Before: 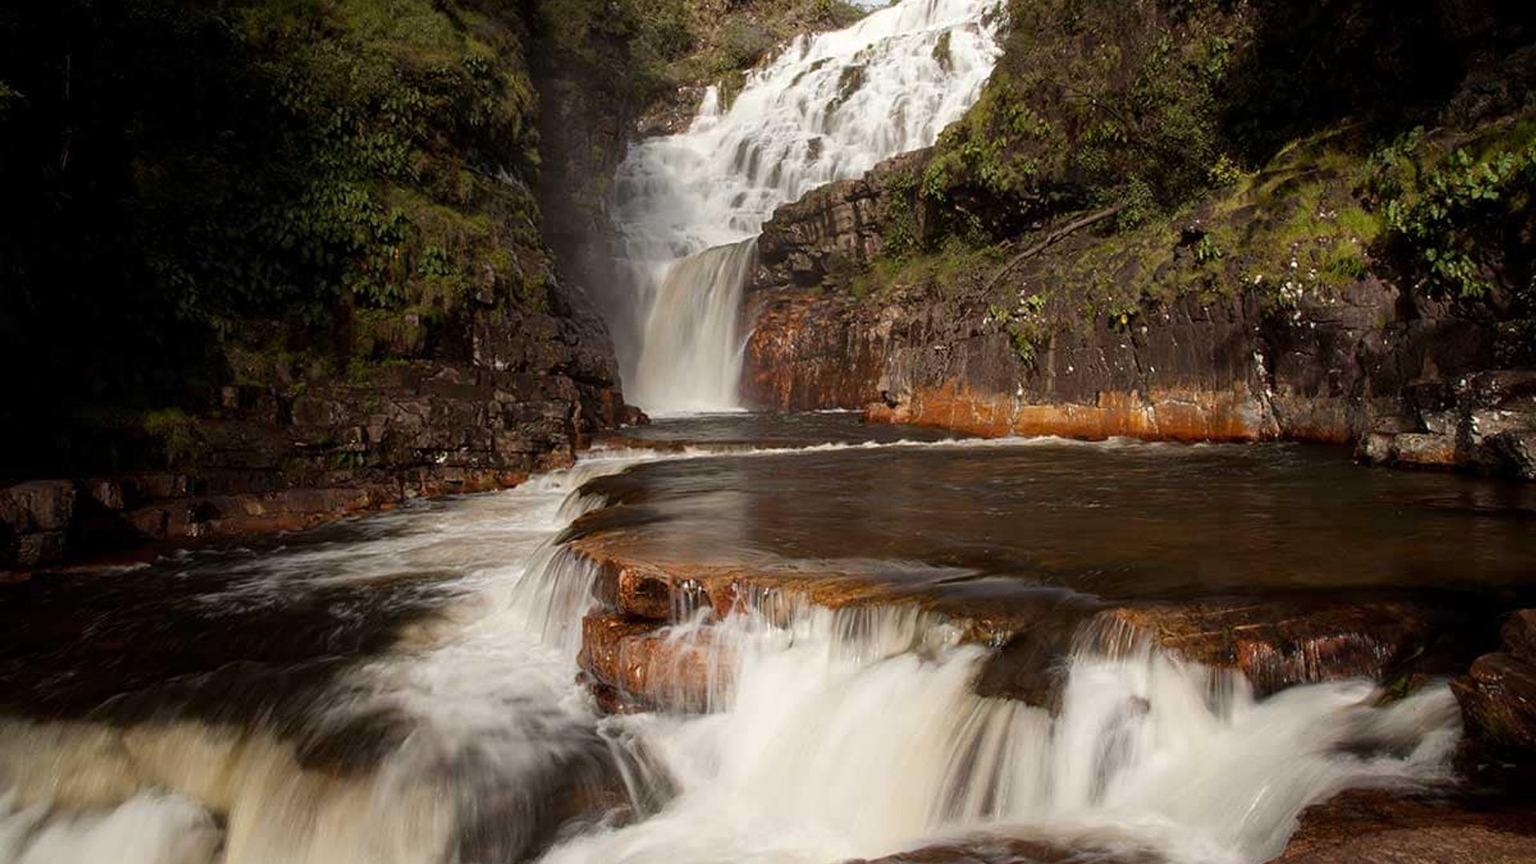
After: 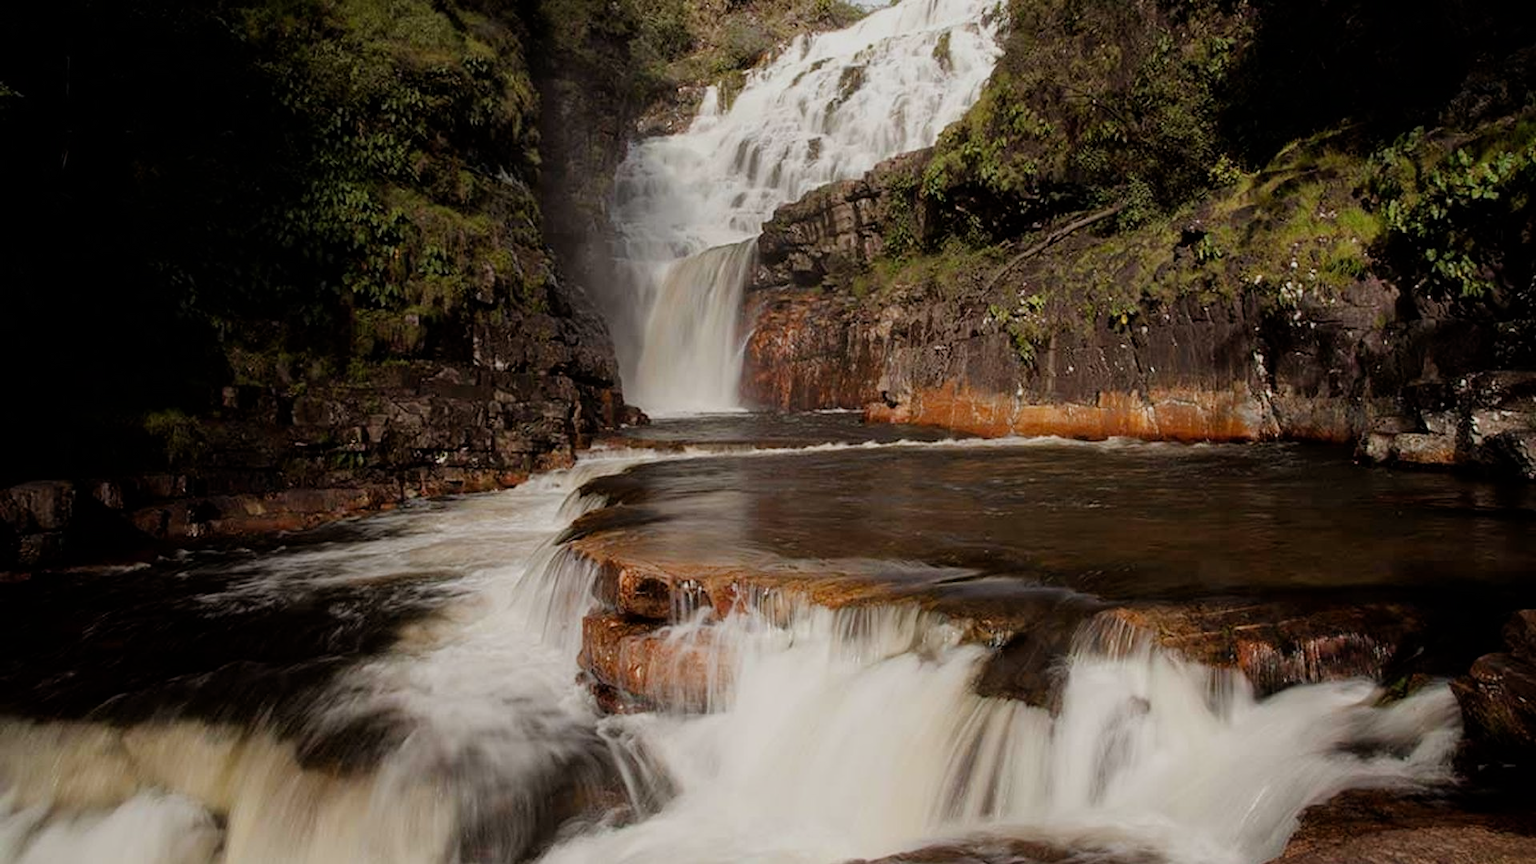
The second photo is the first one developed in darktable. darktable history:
tone equalizer: on, module defaults
filmic rgb: black relative exposure -7.99 EV, white relative exposure 4.03 EV, hardness 4.1, contrast 0.925, iterations of high-quality reconstruction 10
